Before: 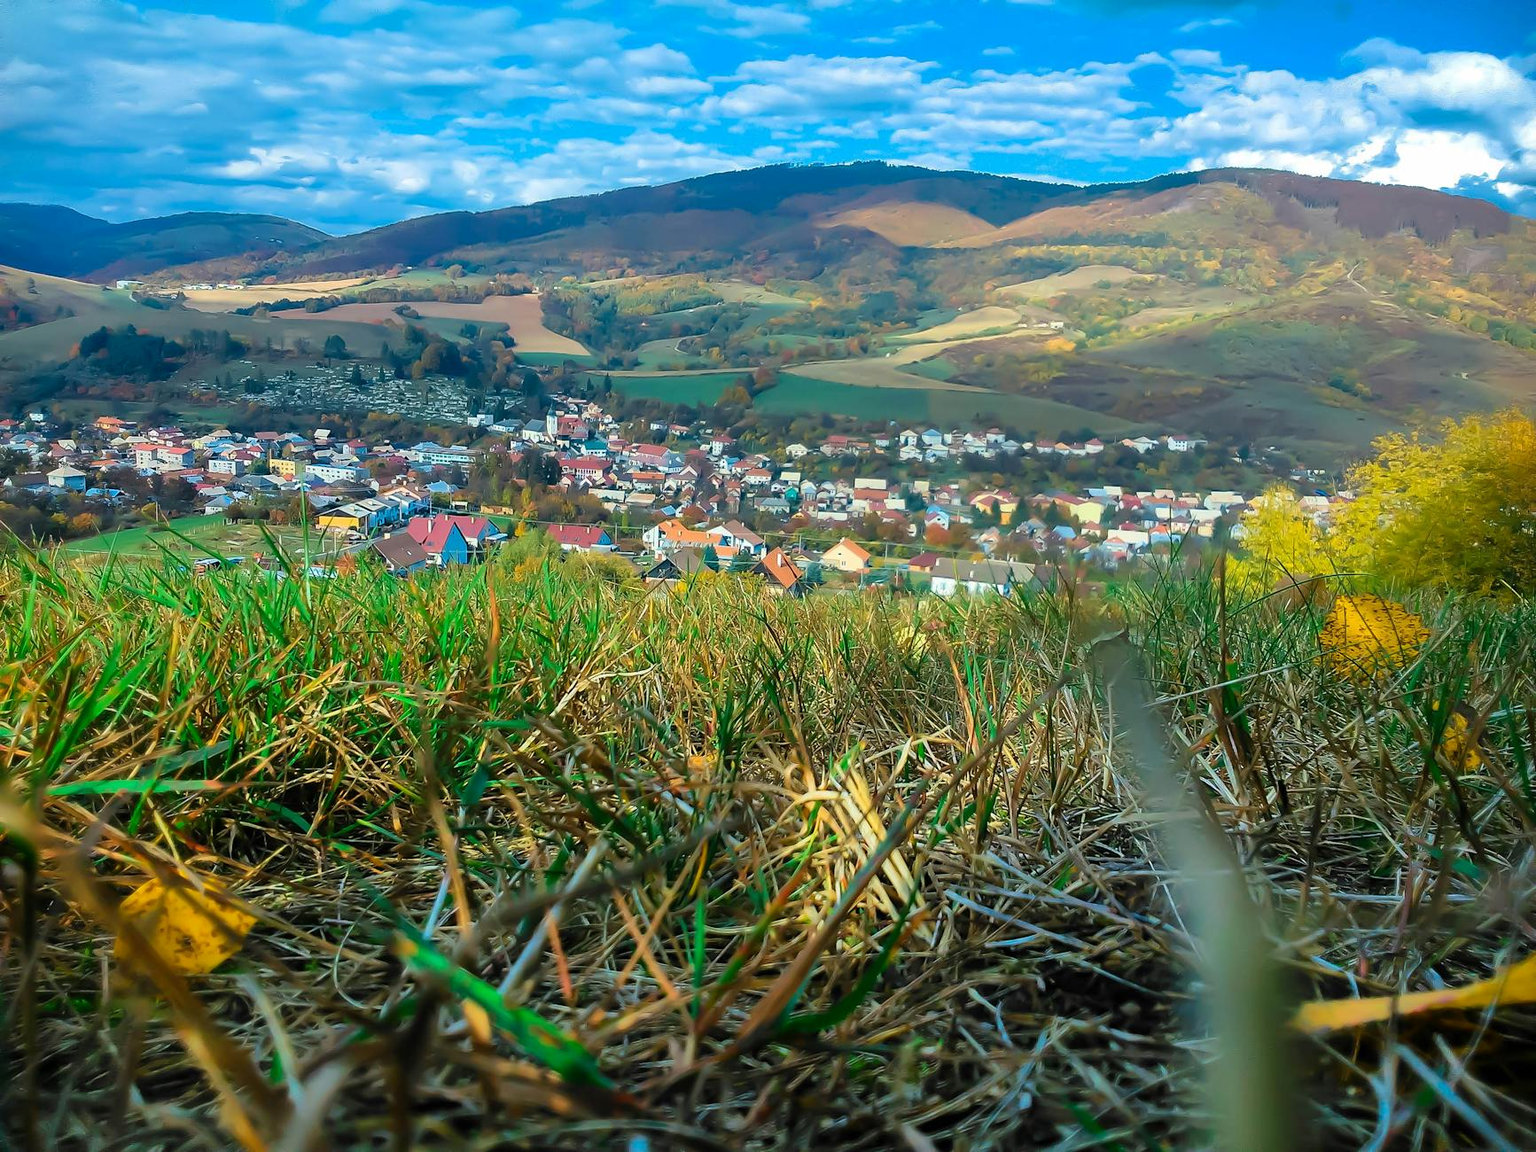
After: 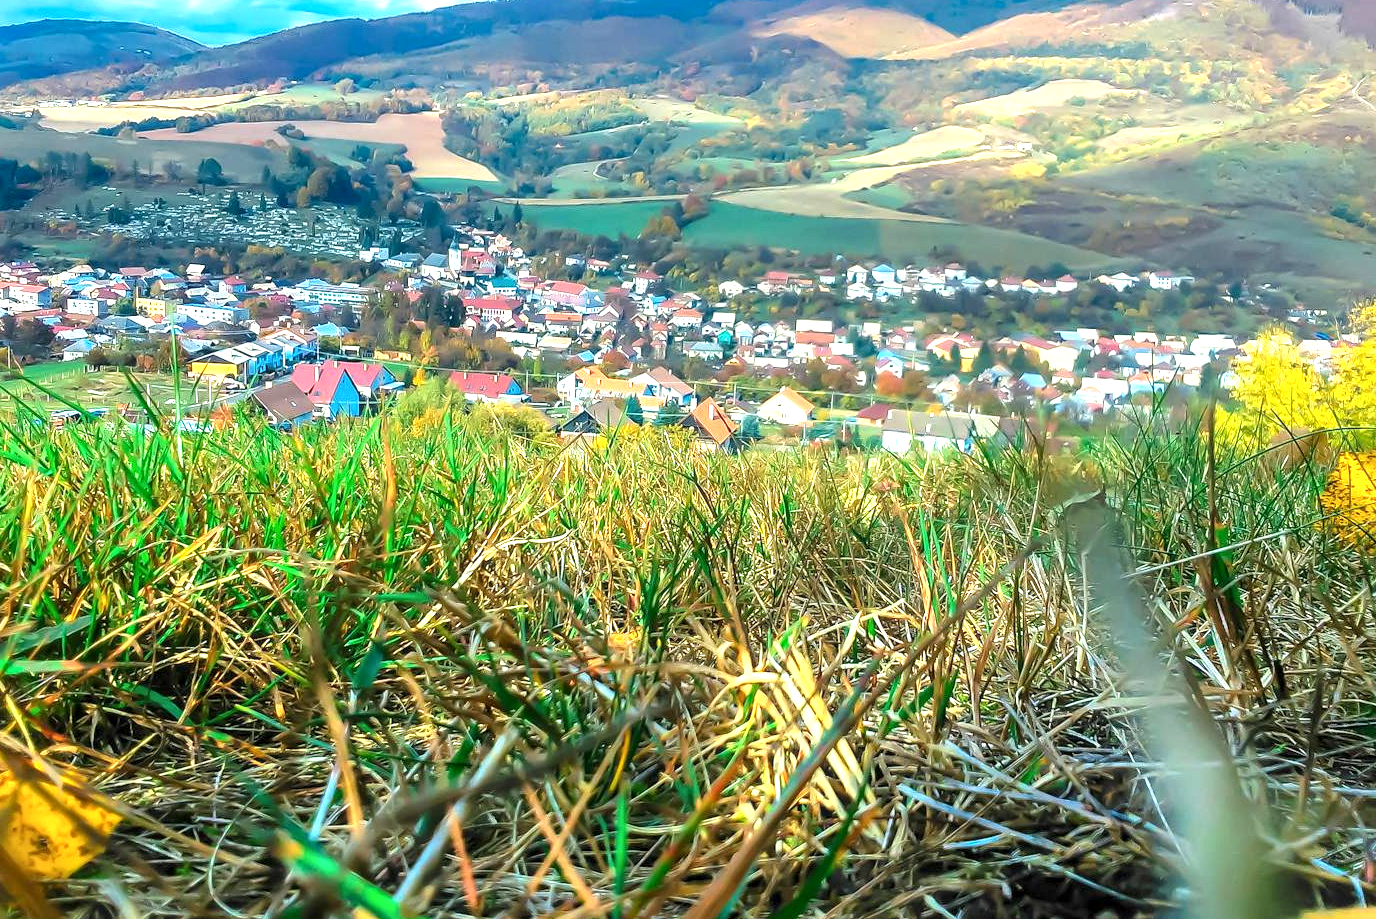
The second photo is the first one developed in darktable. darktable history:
local contrast: on, module defaults
exposure: black level correction 0, exposure 1 EV, compensate exposure bias true, compensate highlight preservation false
crop: left 9.712%, top 16.928%, right 10.845%, bottom 12.332%
